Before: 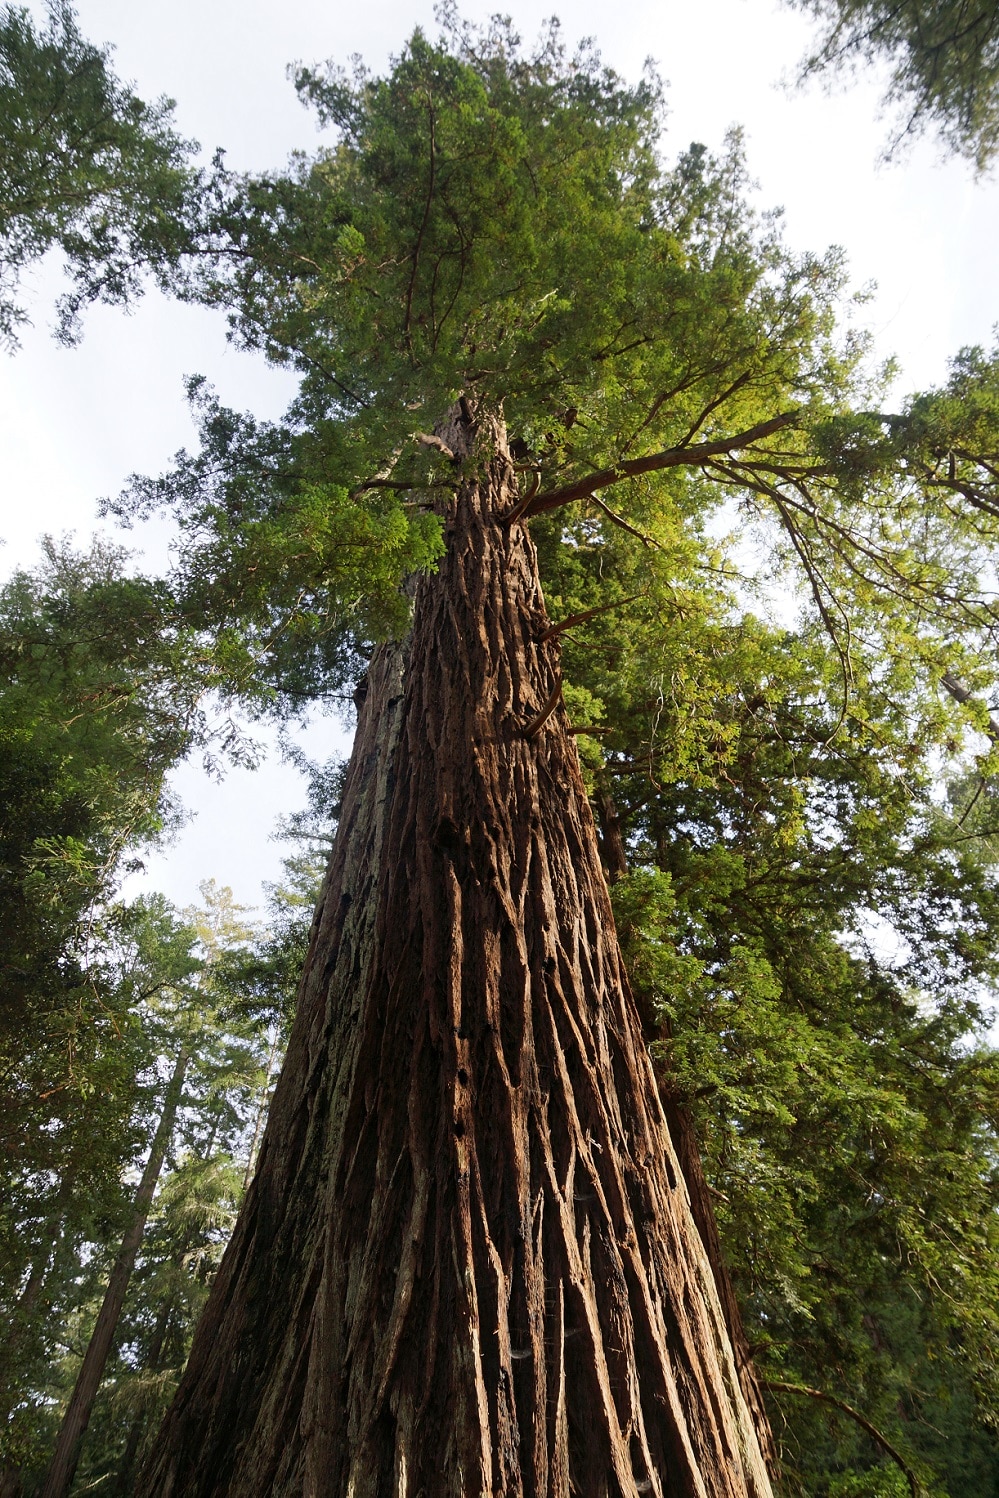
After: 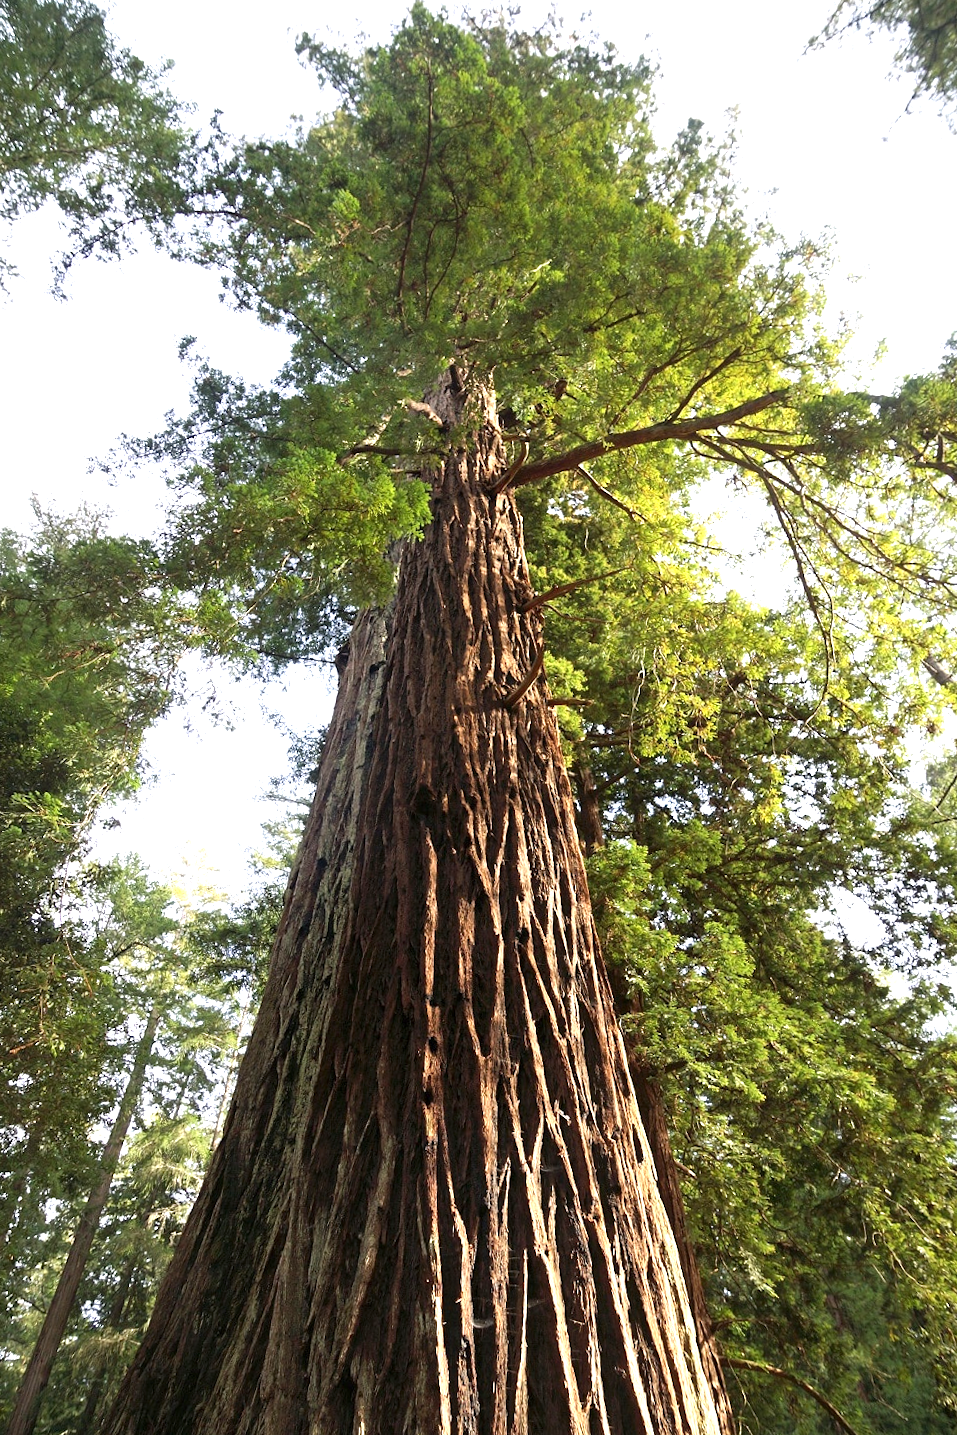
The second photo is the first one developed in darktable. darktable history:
shadows and highlights: shadows -10, white point adjustment 1.5, highlights 10
crop and rotate: angle -1.69°
exposure: exposure 1 EV, compensate highlight preservation false
